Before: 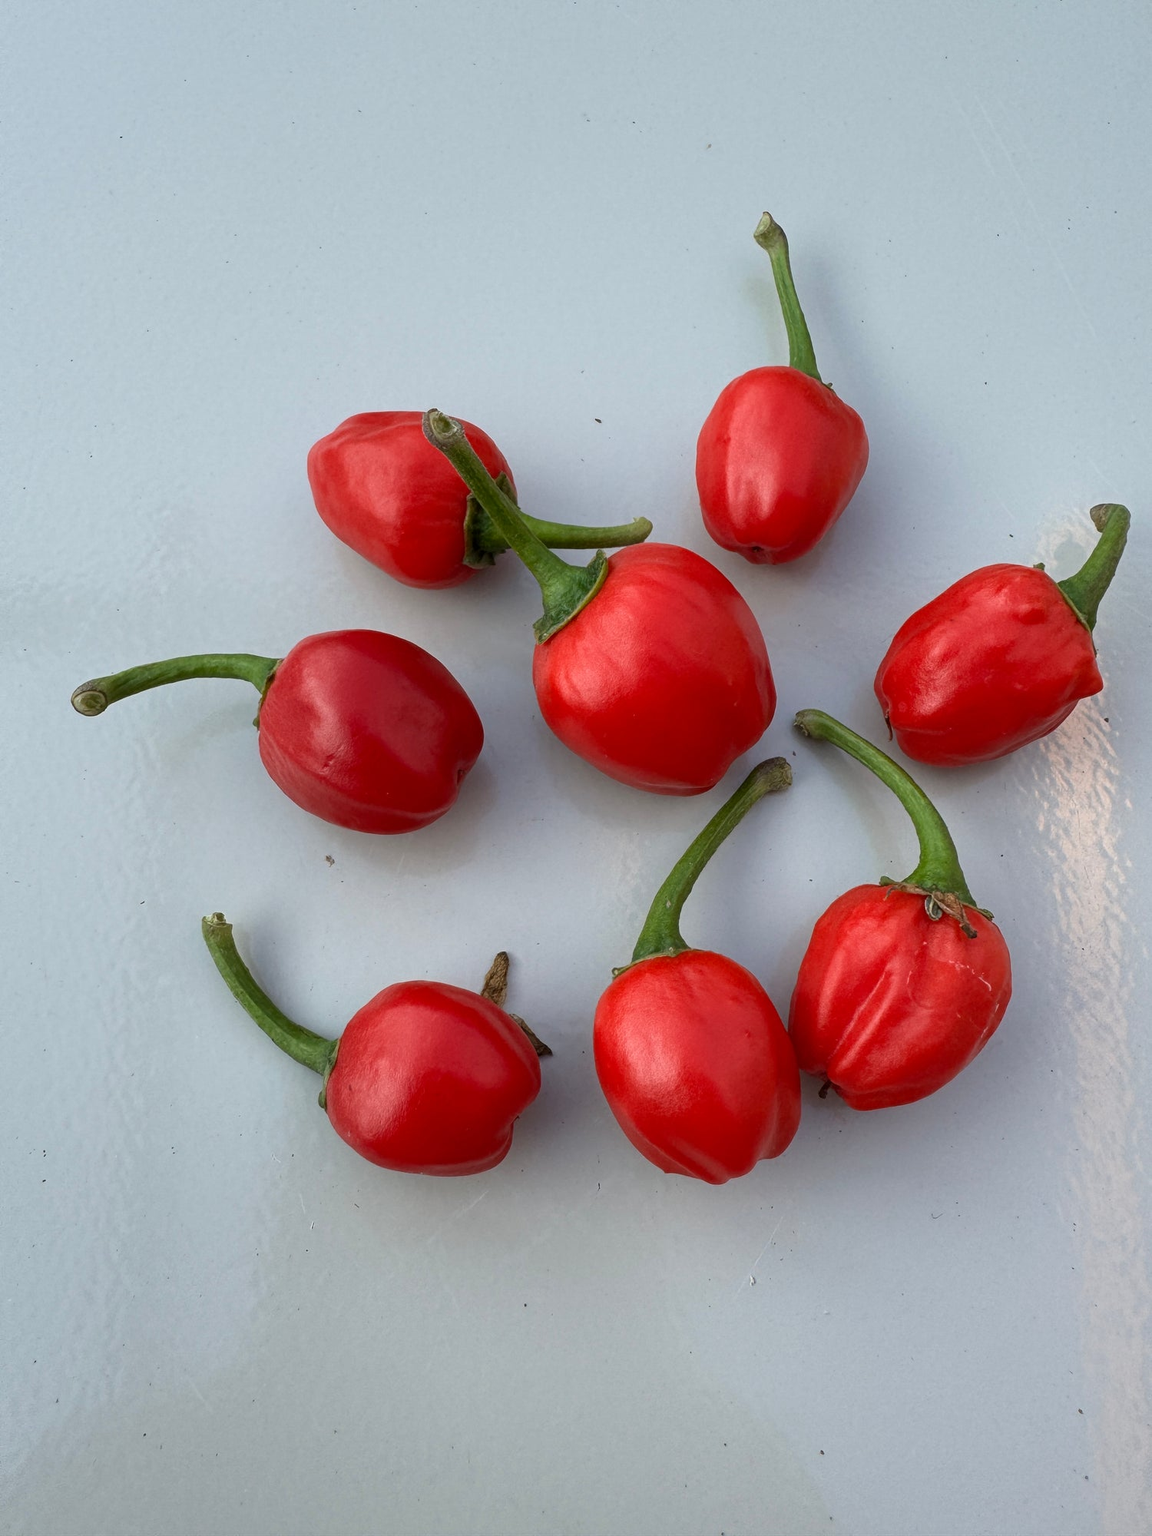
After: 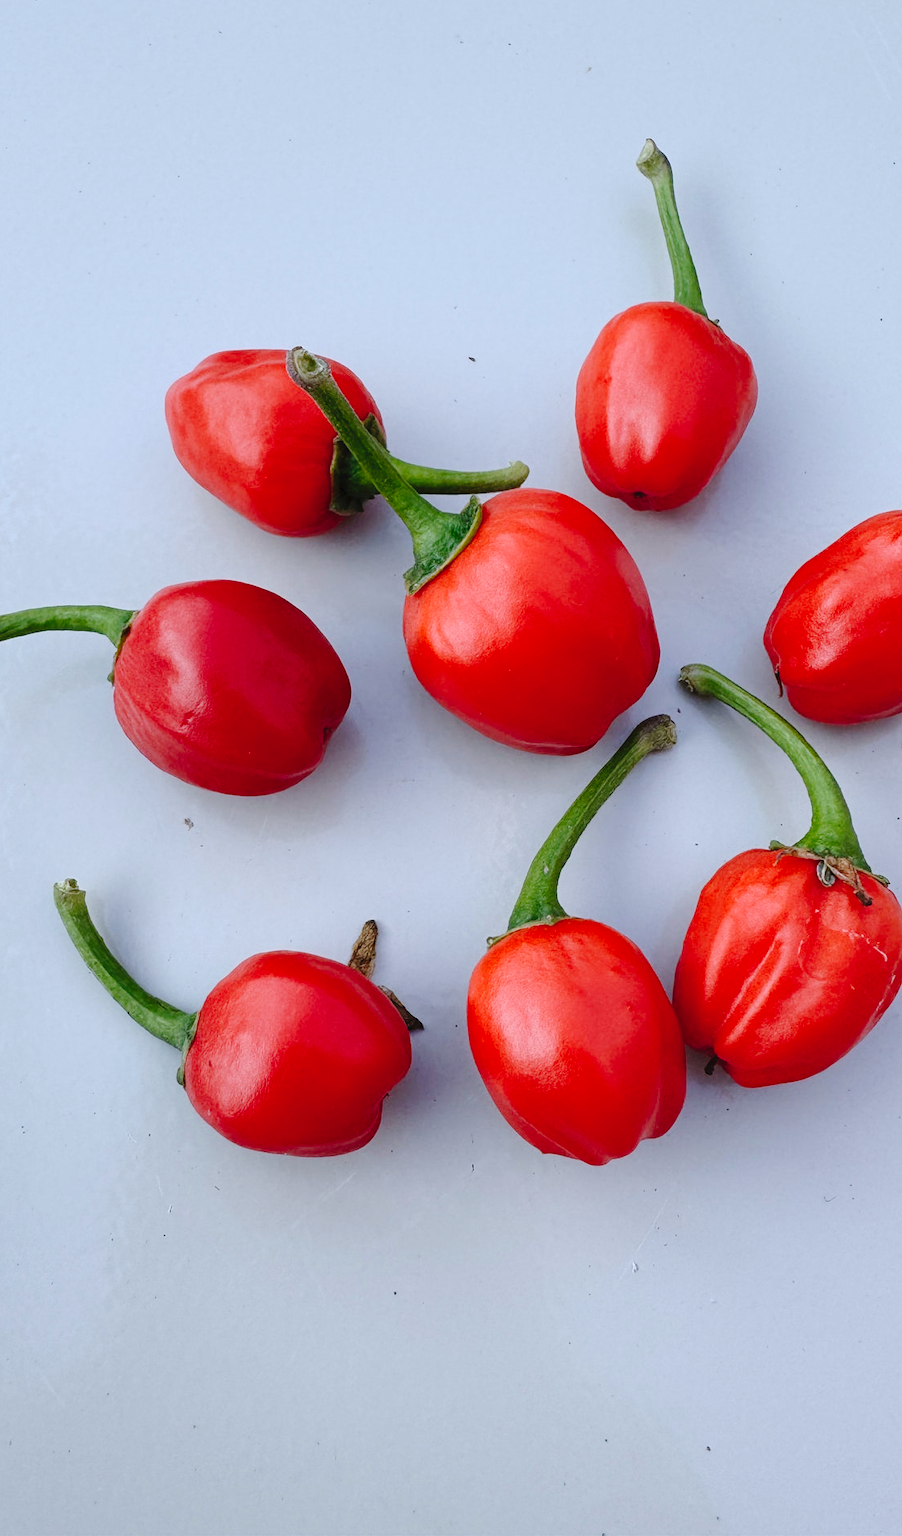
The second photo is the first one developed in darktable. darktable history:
crop and rotate: left 13.15%, top 5.251%, right 12.609%
levels: levels [0, 0.492, 0.984]
color calibration: illuminant as shot in camera, x 0.37, y 0.382, temperature 4313.32 K
tone curve: curves: ch0 [(0, 0) (0.003, 0.031) (0.011, 0.033) (0.025, 0.038) (0.044, 0.049) (0.069, 0.059) (0.1, 0.071) (0.136, 0.093) (0.177, 0.142) (0.224, 0.204) (0.277, 0.292) (0.335, 0.387) (0.399, 0.484) (0.468, 0.567) (0.543, 0.643) (0.623, 0.712) (0.709, 0.776) (0.801, 0.837) (0.898, 0.903) (1, 1)], preserve colors none
